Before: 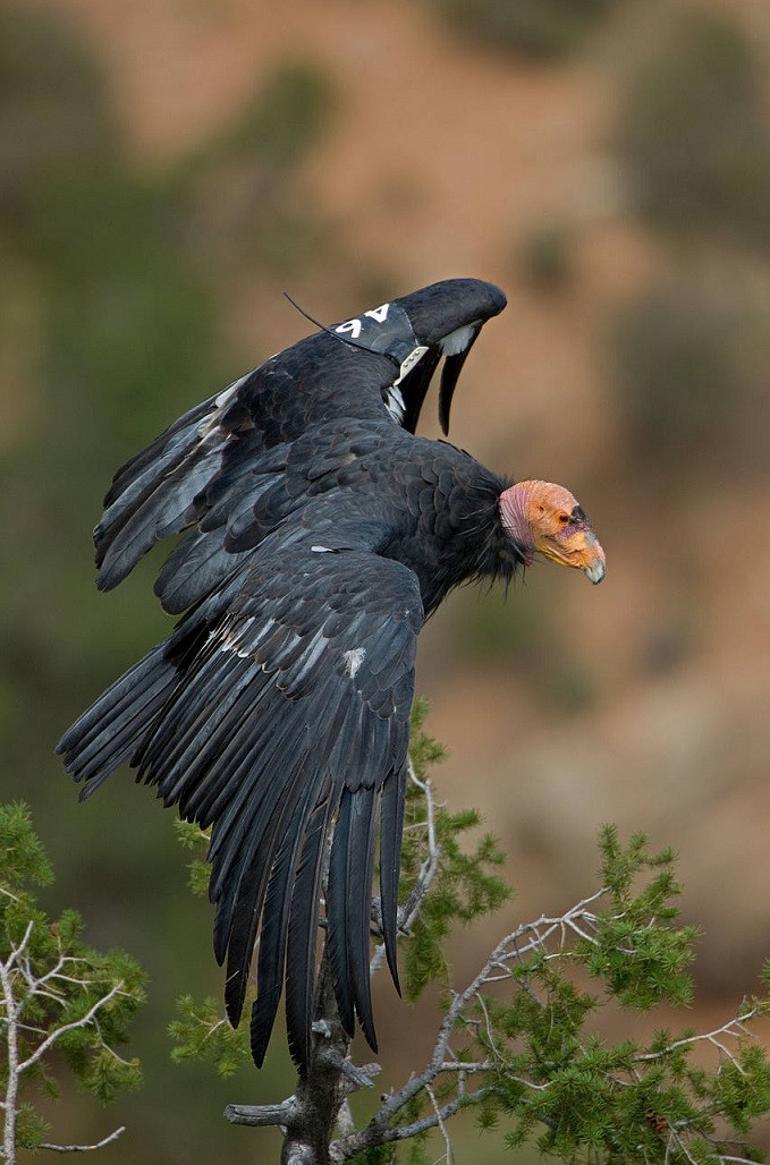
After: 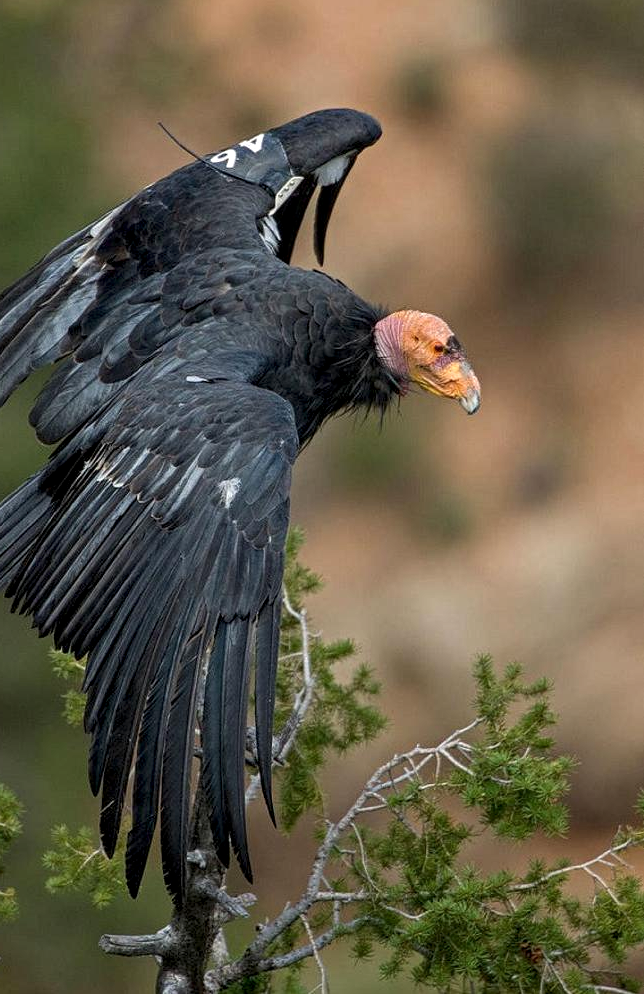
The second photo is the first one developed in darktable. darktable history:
local contrast: detail 130%
crop: left 16.337%, top 14.64%
exposure: exposure 0.201 EV, compensate highlight preservation false
